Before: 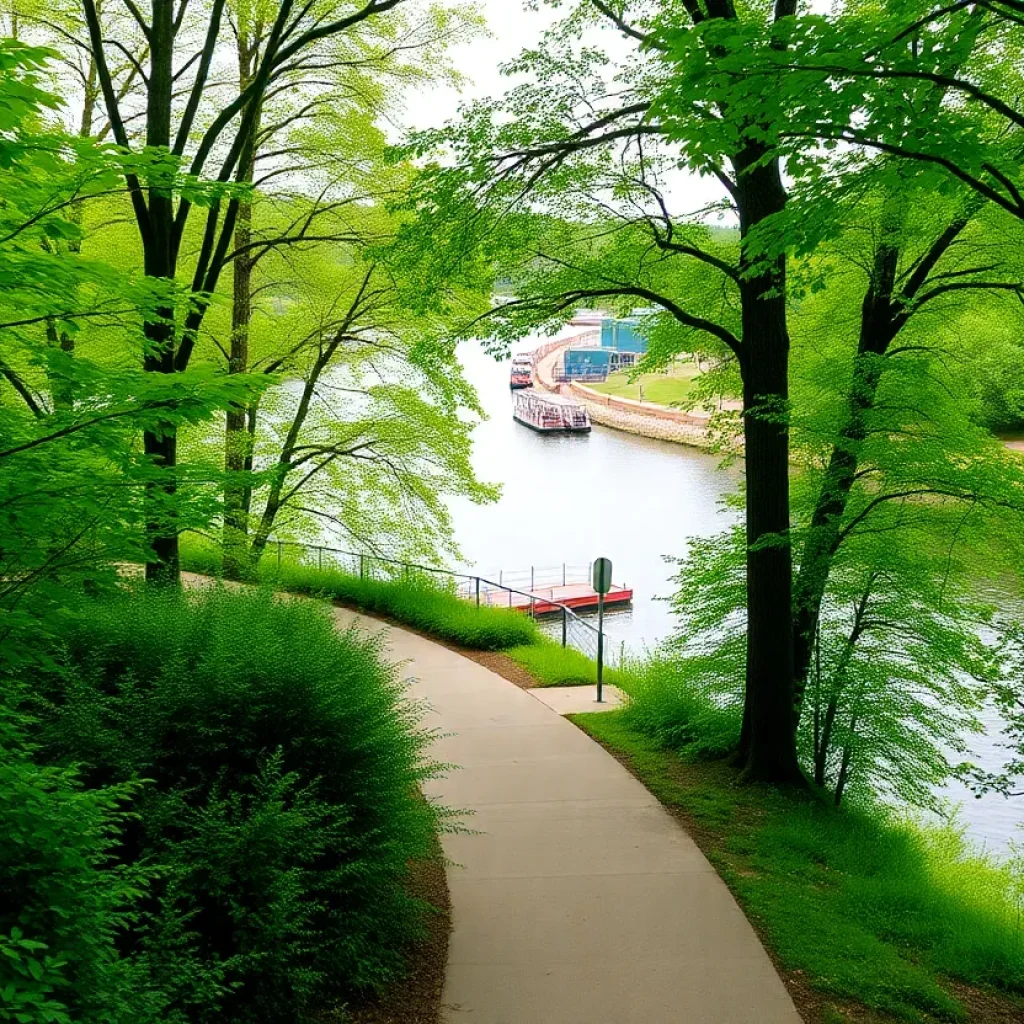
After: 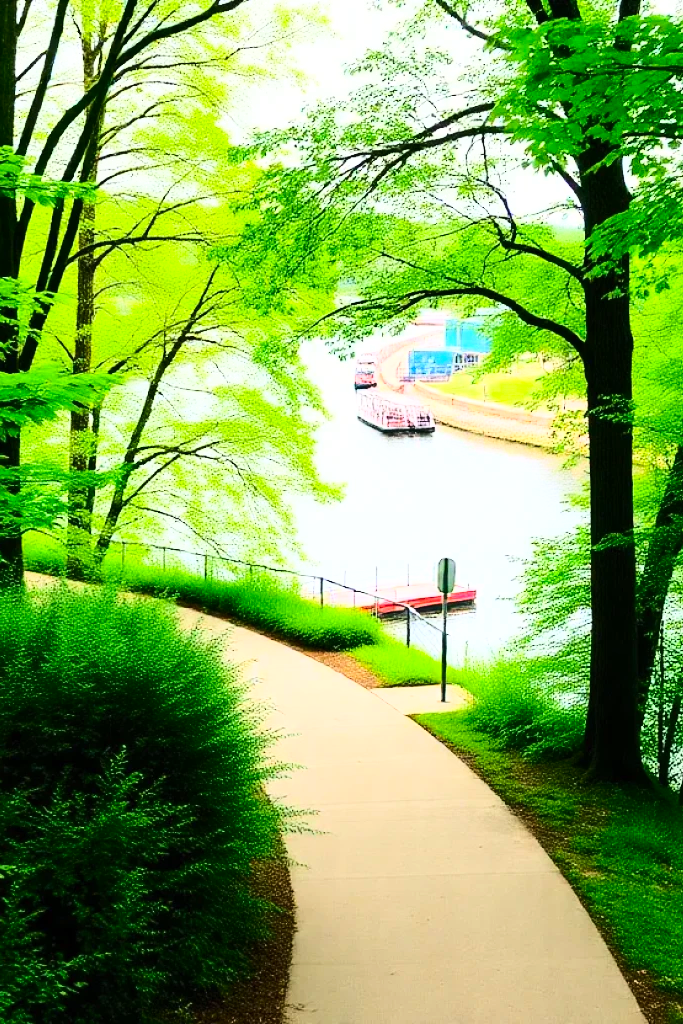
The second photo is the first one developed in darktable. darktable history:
crop and rotate: left 15.27%, right 17.964%
contrast brightness saturation: contrast 0.23, brightness 0.102, saturation 0.287
base curve: curves: ch0 [(0, 0) (0.036, 0.037) (0.121, 0.228) (0.46, 0.76) (0.859, 0.983) (1, 1)]
